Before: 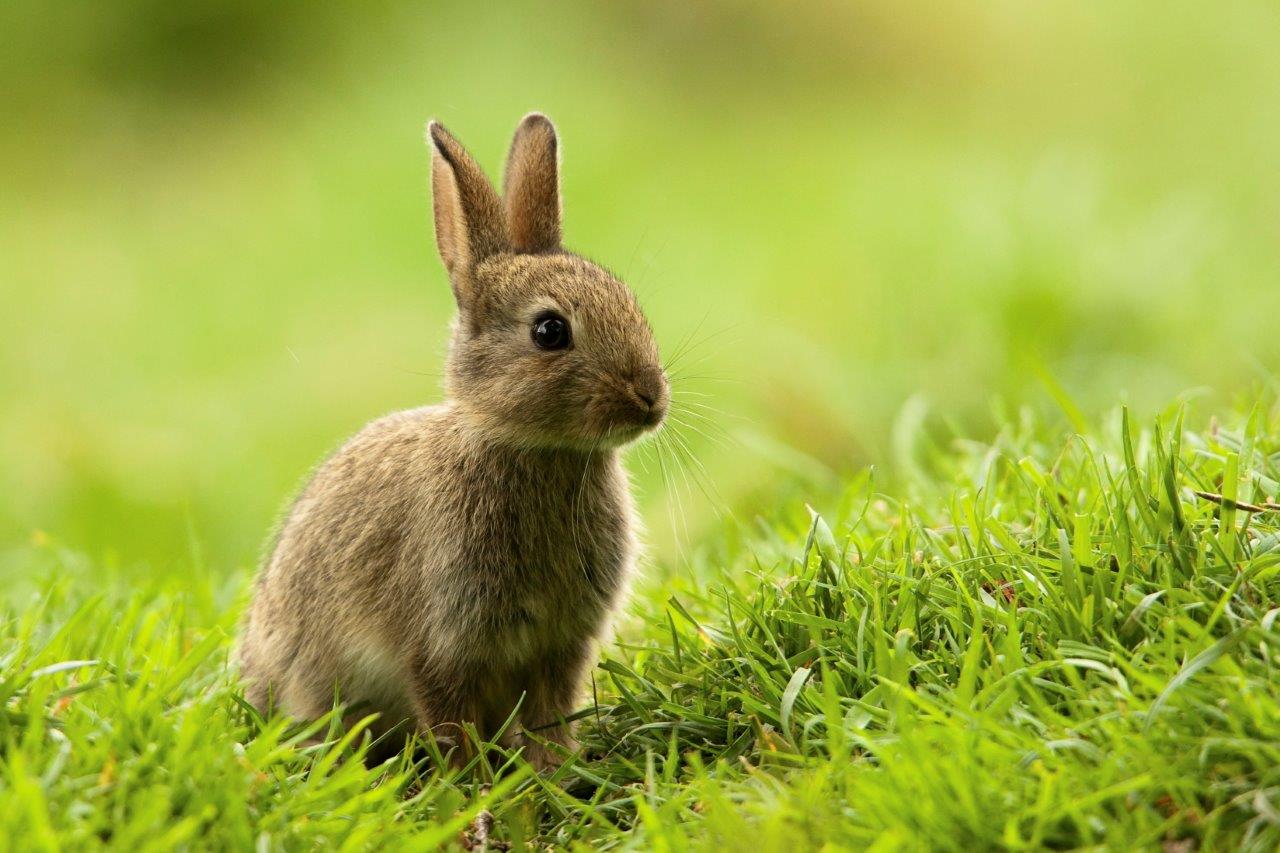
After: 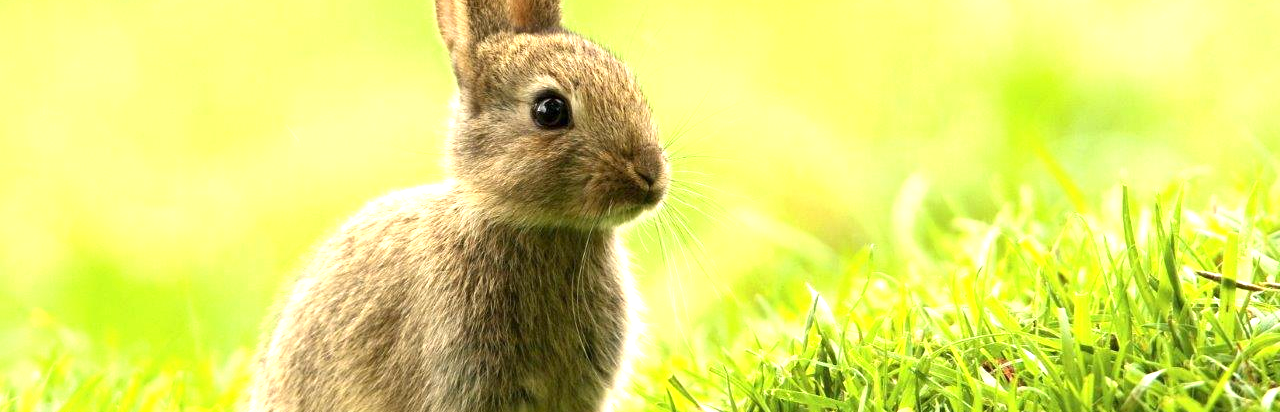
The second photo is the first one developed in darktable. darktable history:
crop and rotate: top 26.056%, bottom 25.543%
exposure: exposure 1 EV, compensate highlight preservation false
